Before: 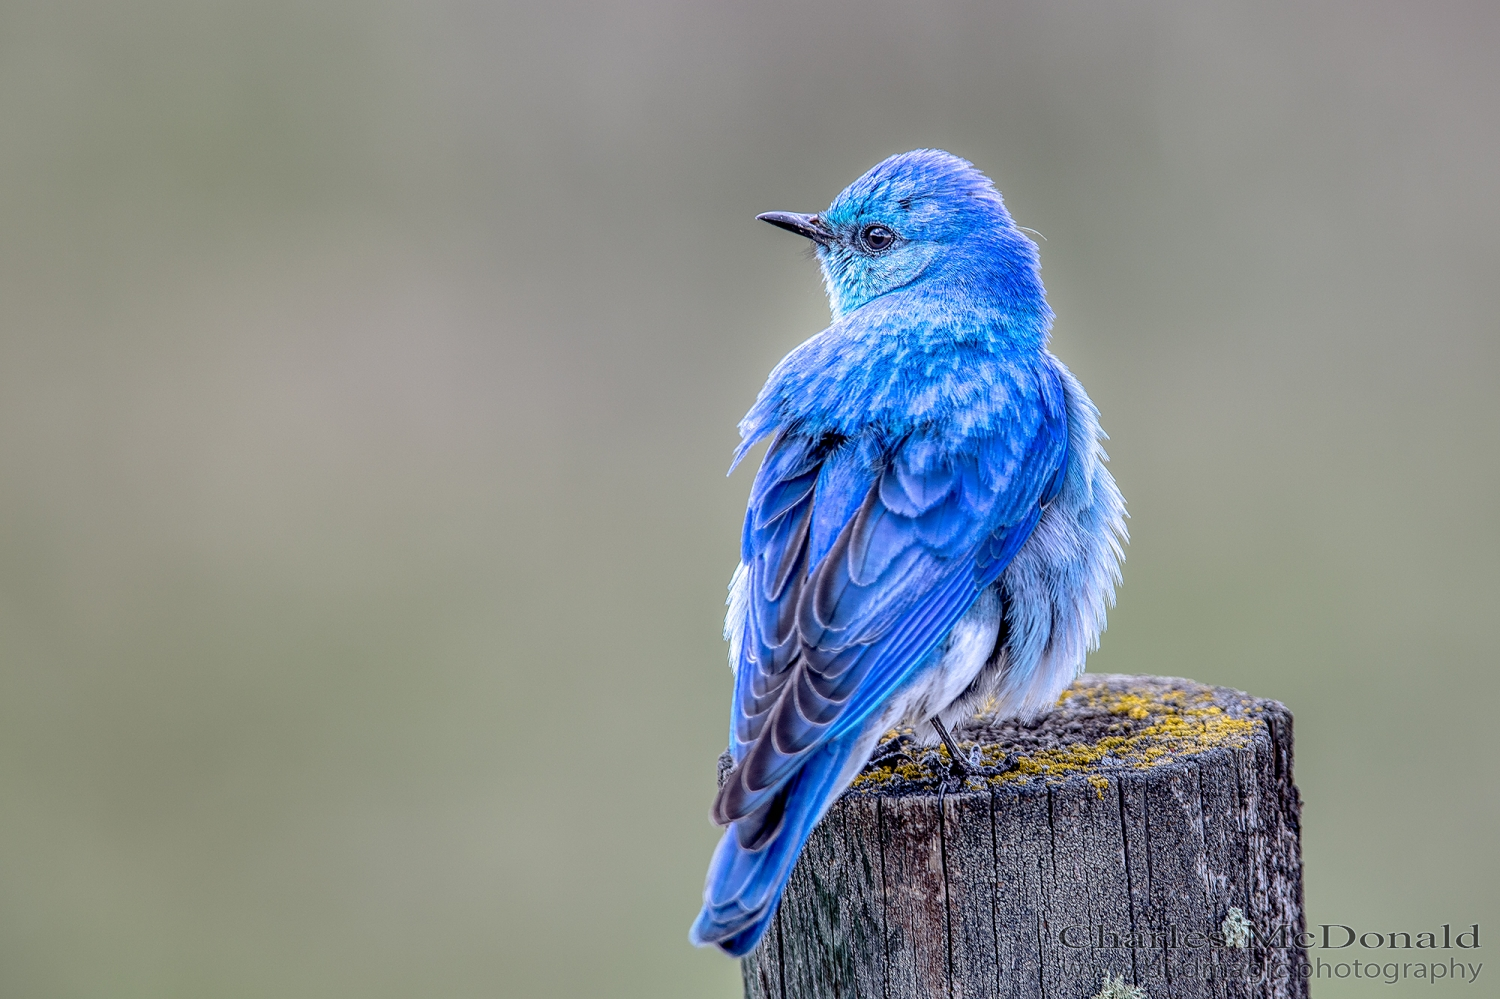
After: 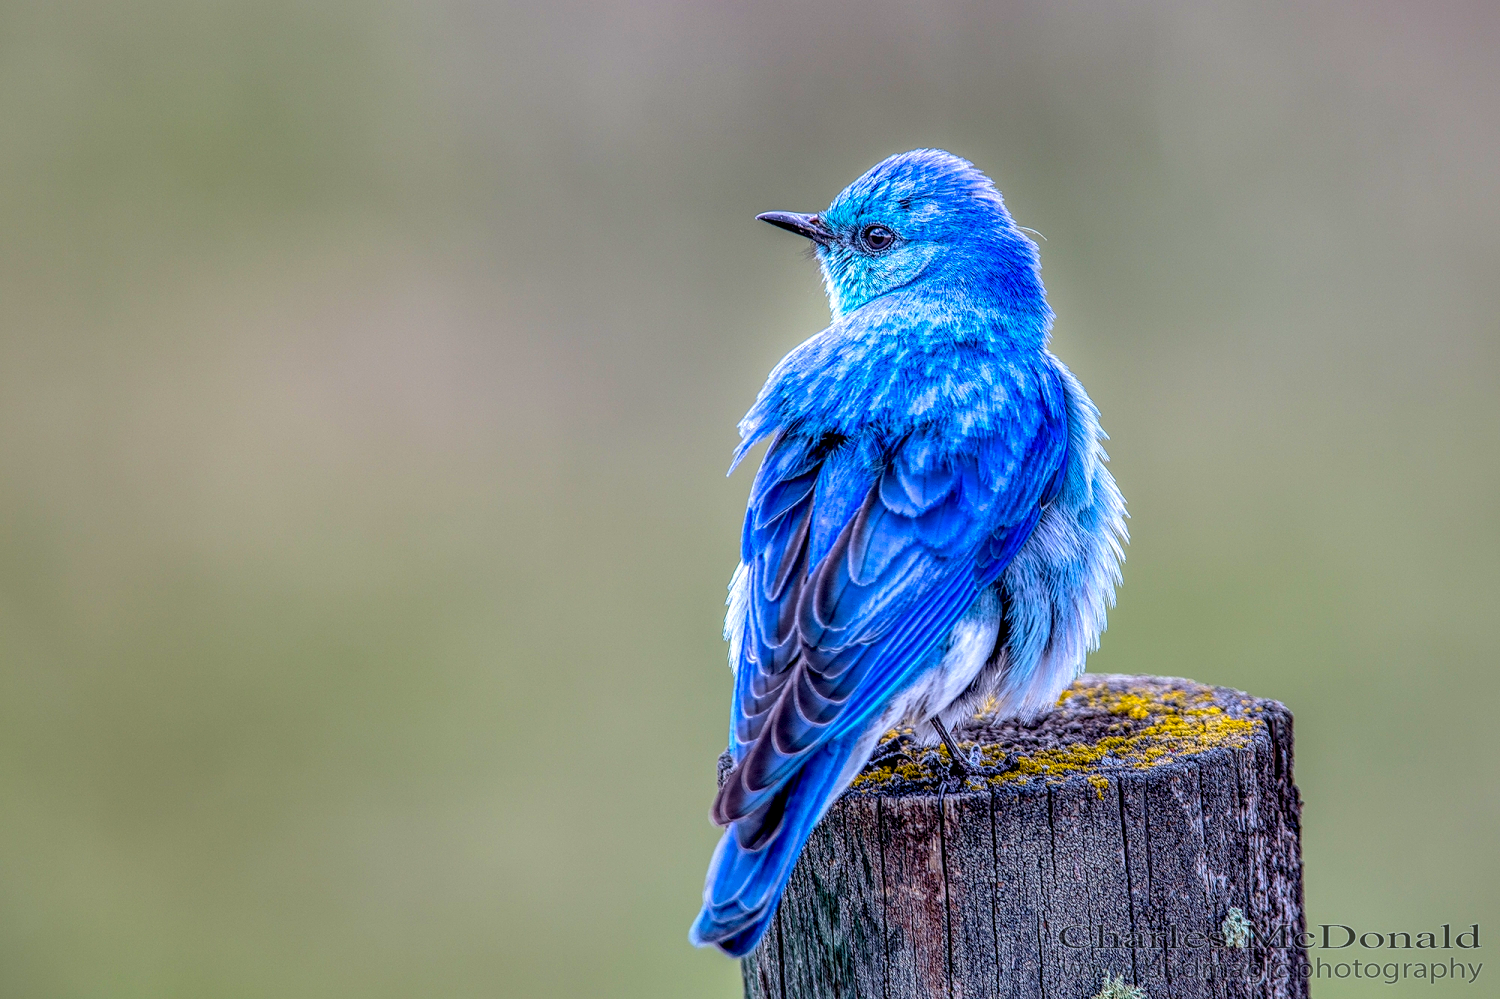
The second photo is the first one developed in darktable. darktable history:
exposure: exposure -0.156 EV, compensate highlight preservation false
color balance rgb: highlights gain › luminance 14.665%, linear chroma grading › global chroma 2.905%, perceptual saturation grading › global saturation 31.194%, global vibrance 20%
local contrast: highlights 26%, detail 130%
tone equalizer: on, module defaults
velvia: on, module defaults
